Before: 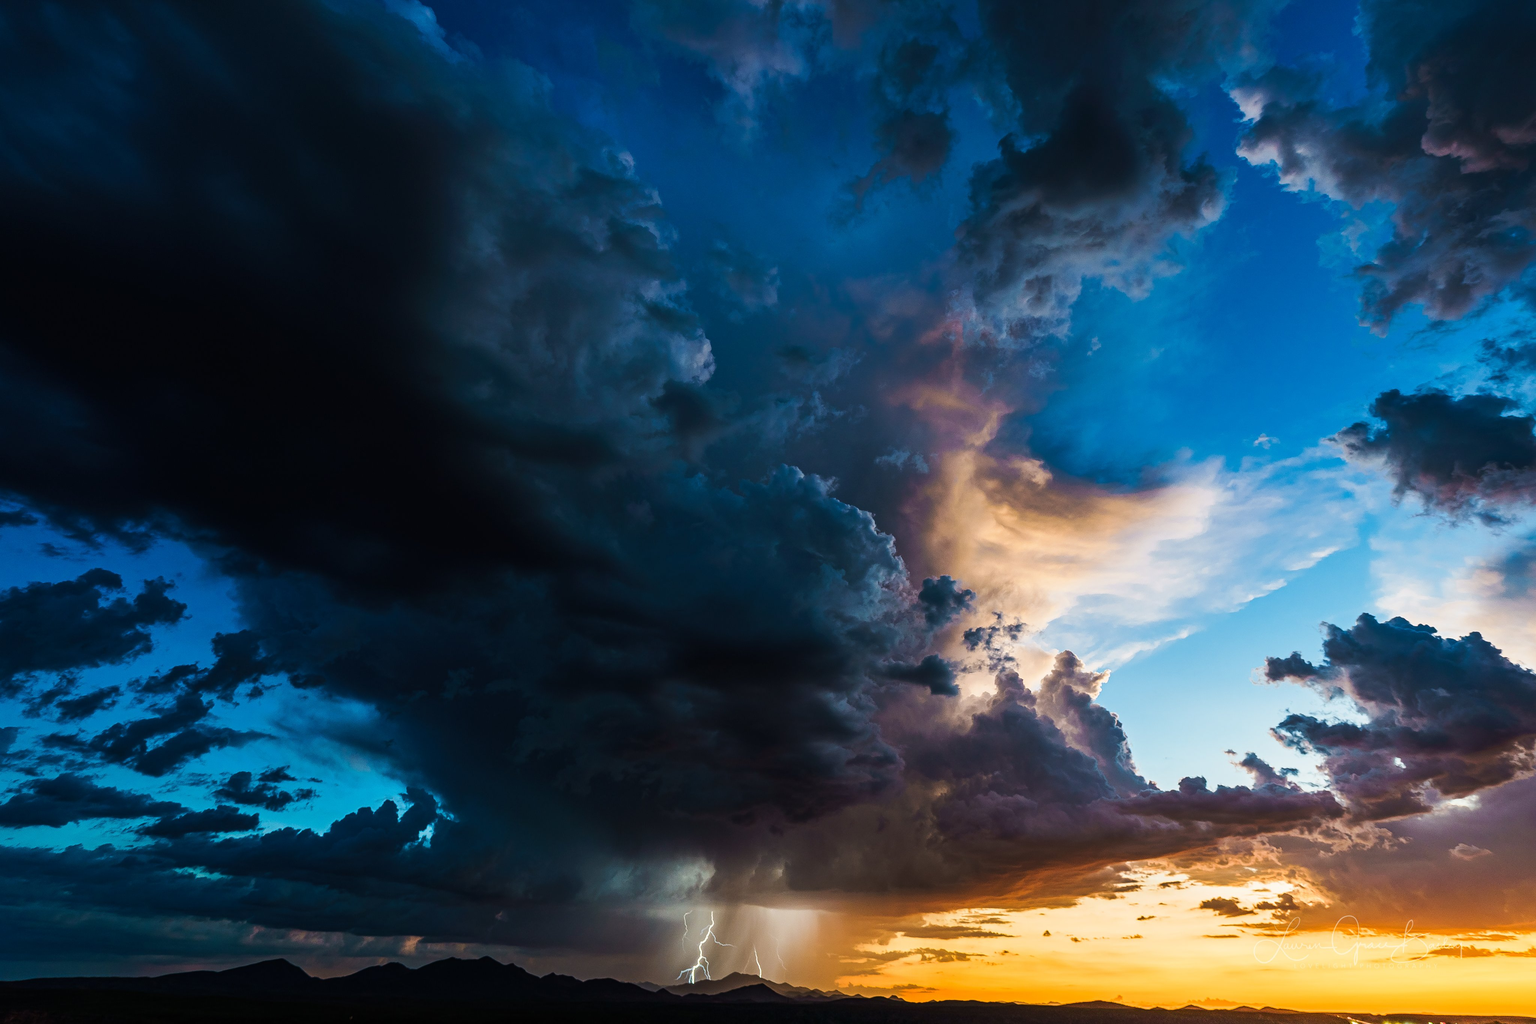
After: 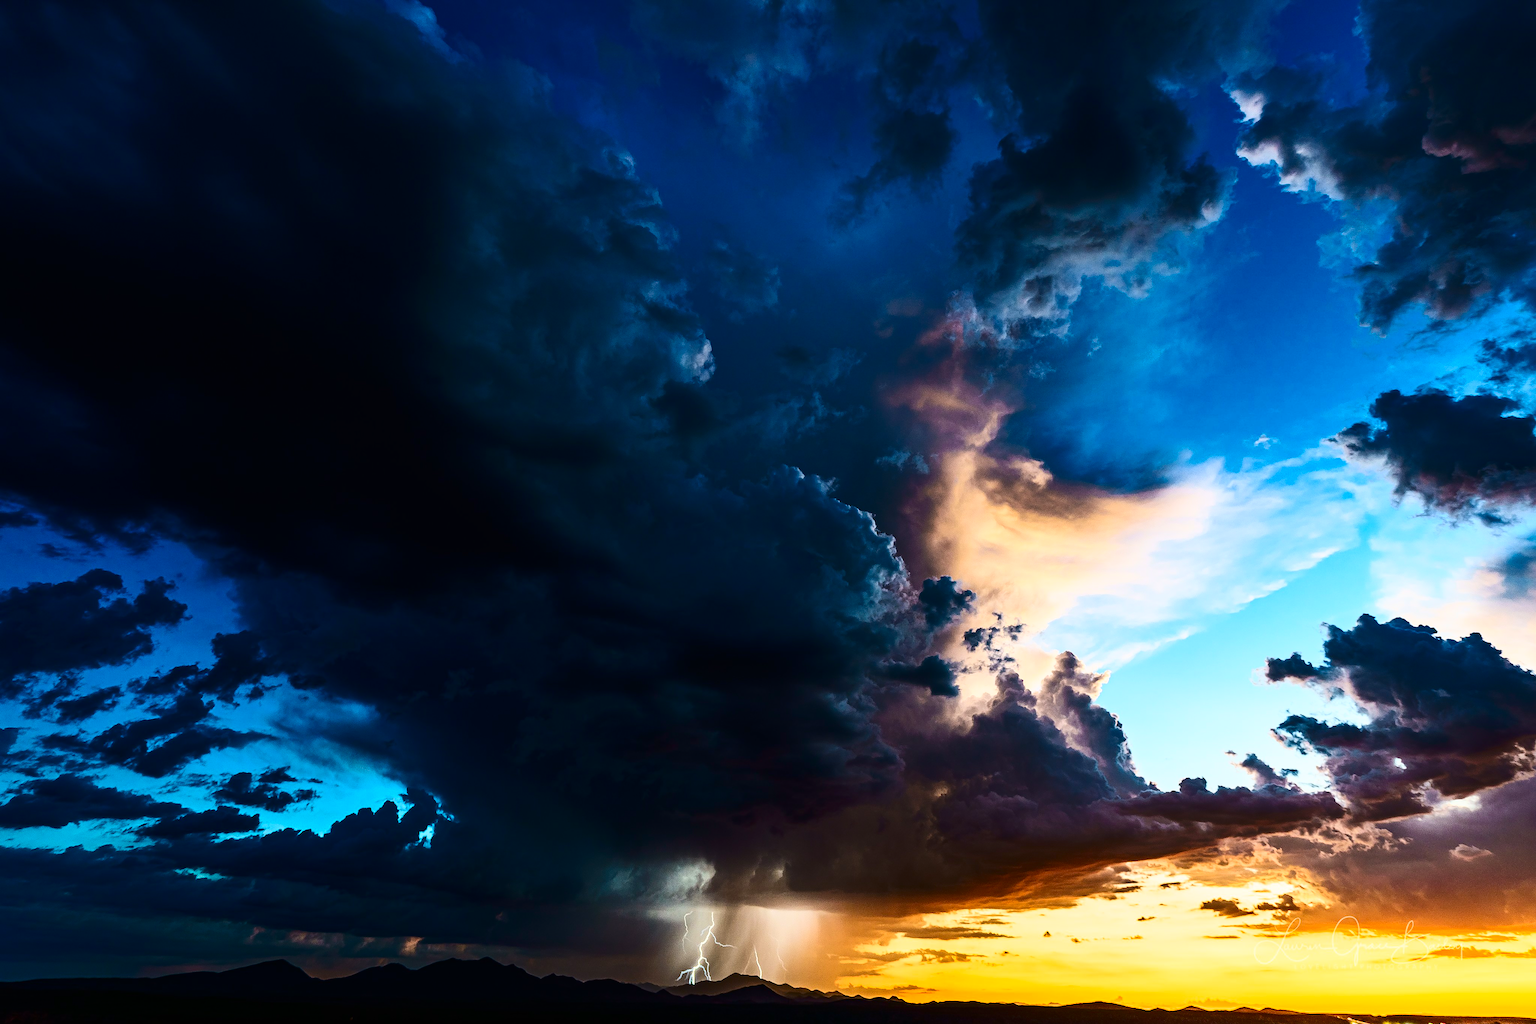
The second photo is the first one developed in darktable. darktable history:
contrast brightness saturation: contrast 0.405, brightness 0.054, saturation 0.247
